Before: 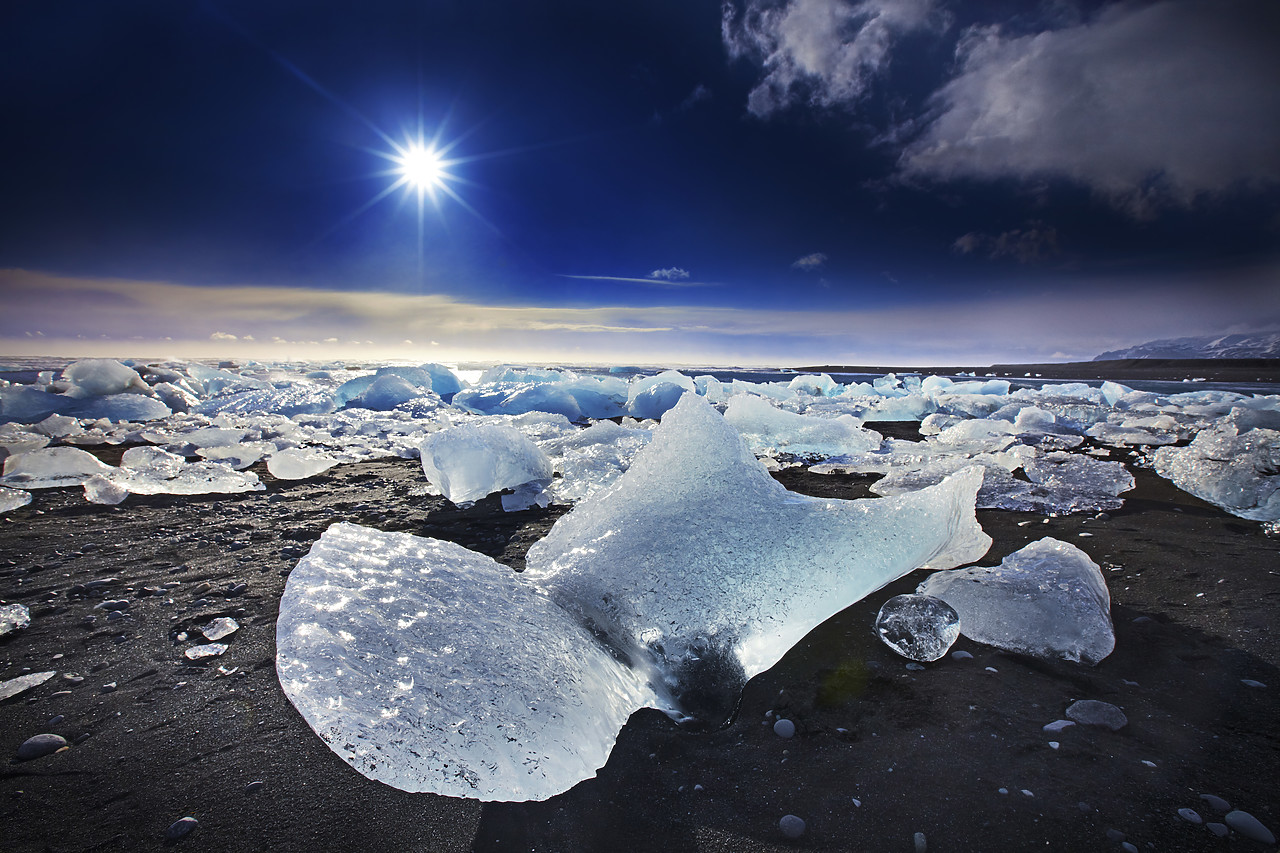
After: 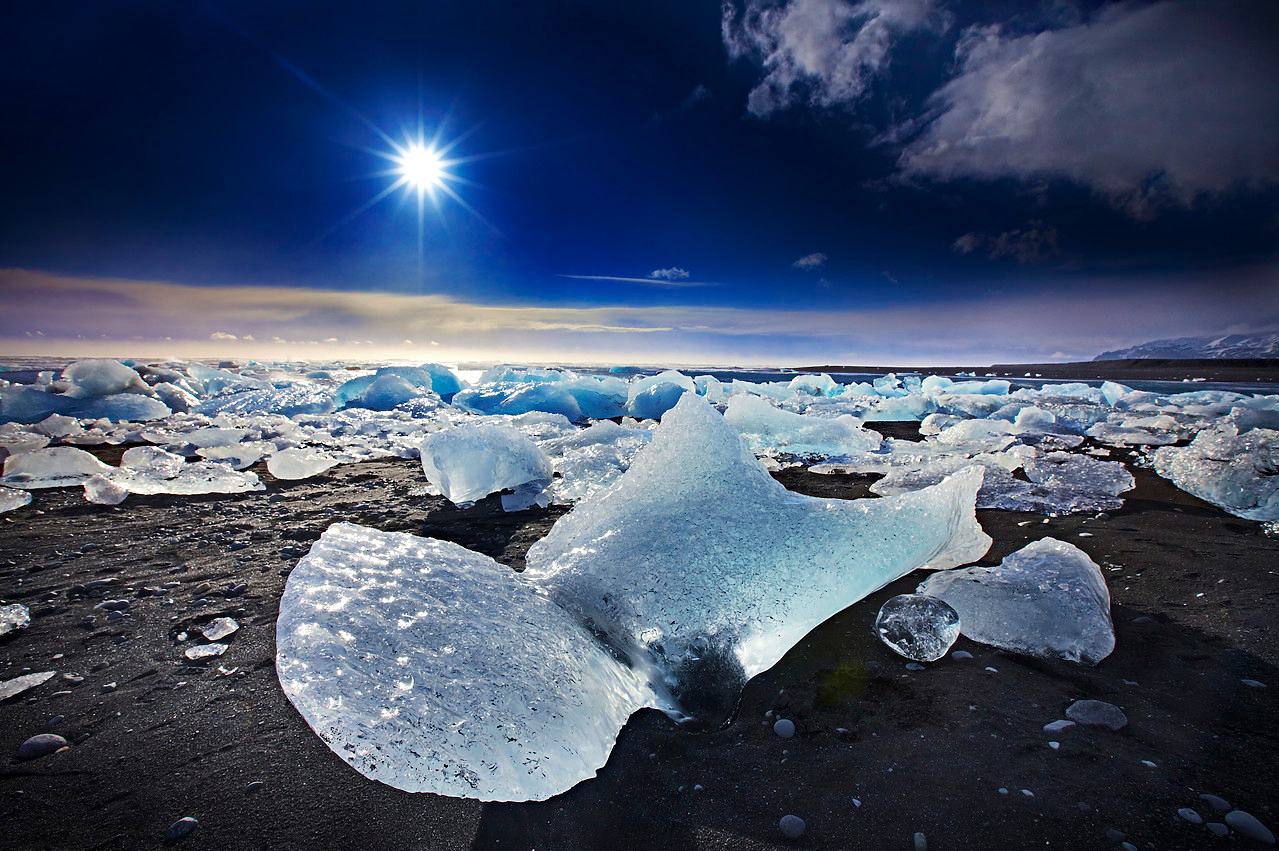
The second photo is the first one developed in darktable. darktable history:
crop: top 0.031%, bottom 0.184%
haze removal: compatibility mode true, adaptive false
